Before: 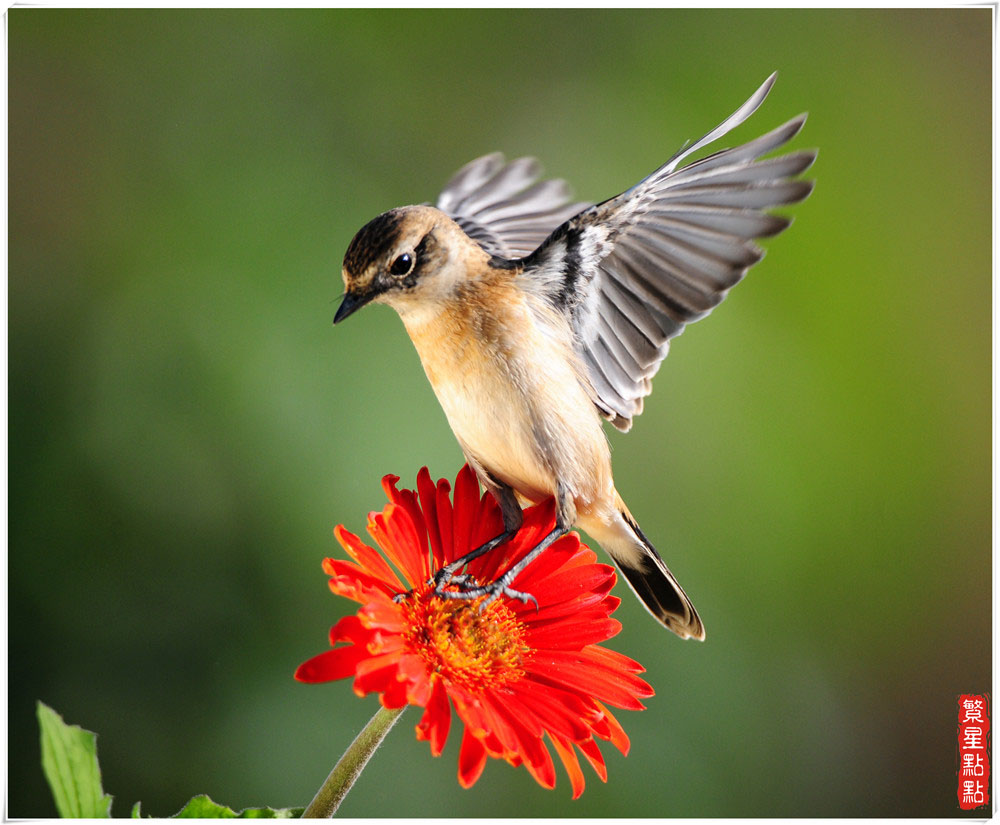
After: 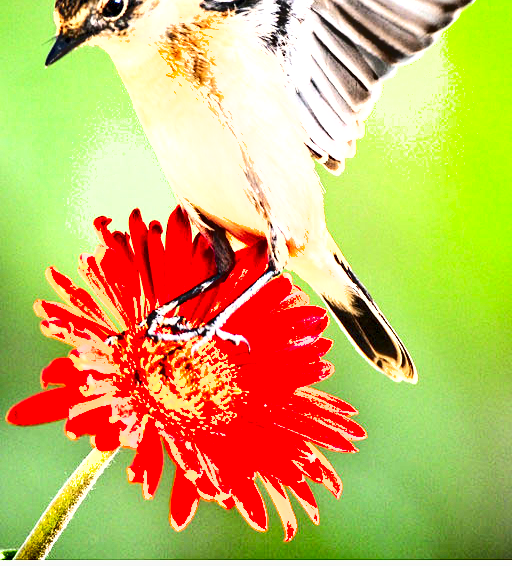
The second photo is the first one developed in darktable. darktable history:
tone equalizer: -7 EV 0.156 EV, -6 EV 0.613 EV, -5 EV 1.11 EV, -4 EV 1.34 EV, -3 EV 1.16 EV, -2 EV 0.6 EV, -1 EV 0.148 EV
contrast brightness saturation: contrast 0.14, brightness 0.207
crop and rotate: left 28.873%, top 31.299%, right 19.858%
exposure: black level correction 0.001, exposure 1.399 EV, compensate exposure bias true, compensate highlight preservation false
contrast equalizer: y [[0.51, 0.537, 0.559, 0.574, 0.599, 0.618], [0.5 ×6], [0.5 ×6], [0 ×6], [0 ×6]]
tone curve: curves: ch0 [(0, 0) (0.004, 0.001) (0.133, 0.112) (0.325, 0.362) (0.832, 0.893) (1, 1)], color space Lab, independent channels, preserve colors none
shadows and highlights: shadows 39.74, highlights -55.19, low approximation 0.01, soften with gaussian
